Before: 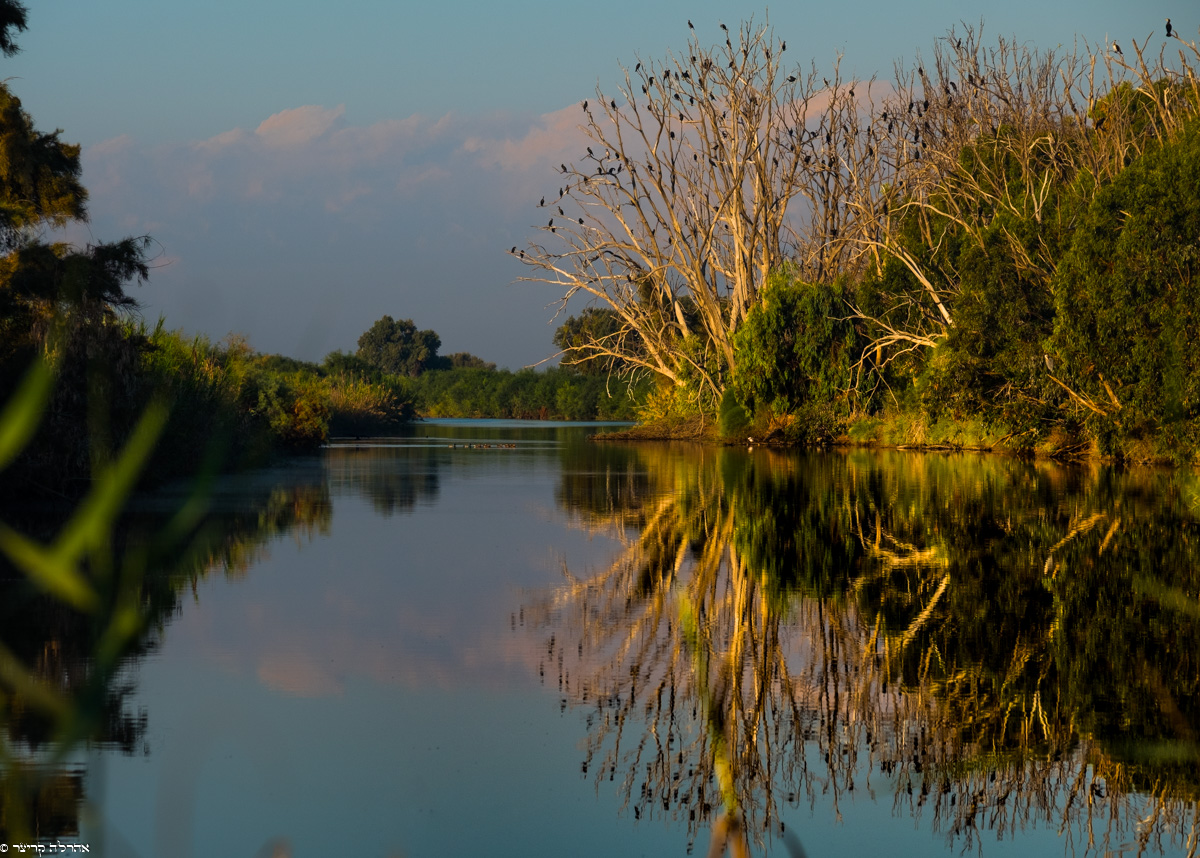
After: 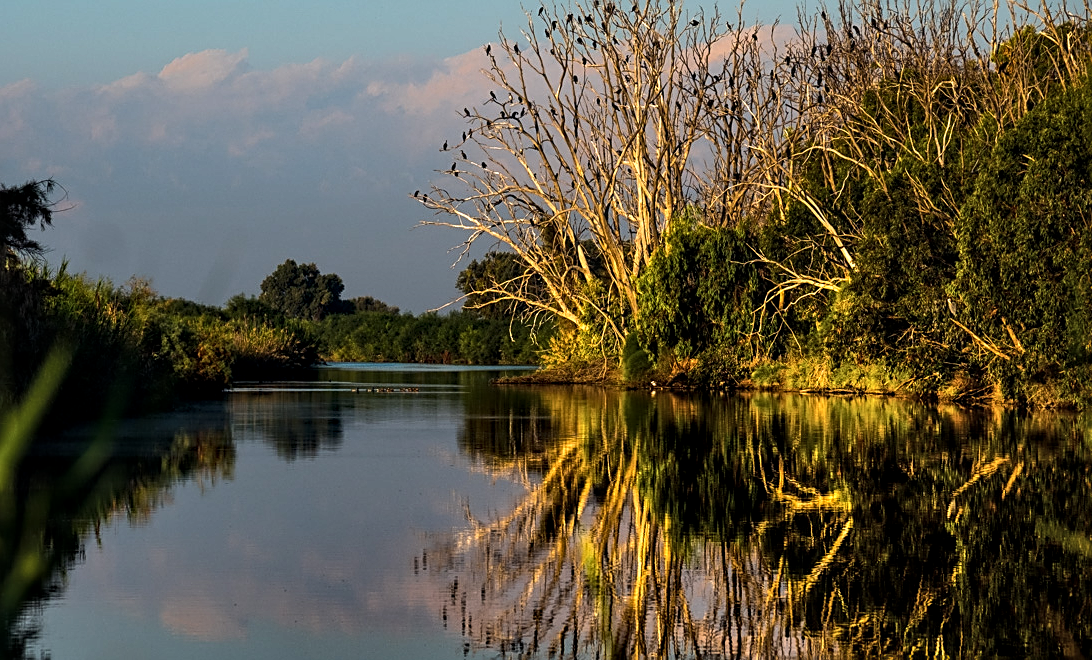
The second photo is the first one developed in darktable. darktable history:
shadows and highlights: shadows 37.27, highlights -28.18, soften with gaussian
crop: left 8.155%, top 6.611%, bottom 15.385%
tone equalizer: -8 EV -0.75 EV, -7 EV -0.7 EV, -6 EV -0.6 EV, -5 EV -0.4 EV, -3 EV 0.4 EV, -2 EV 0.6 EV, -1 EV 0.7 EV, +0 EV 0.75 EV, edges refinement/feathering 500, mask exposure compensation -1.57 EV, preserve details no
sharpen: amount 0.55
local contrast: on, module defaults
